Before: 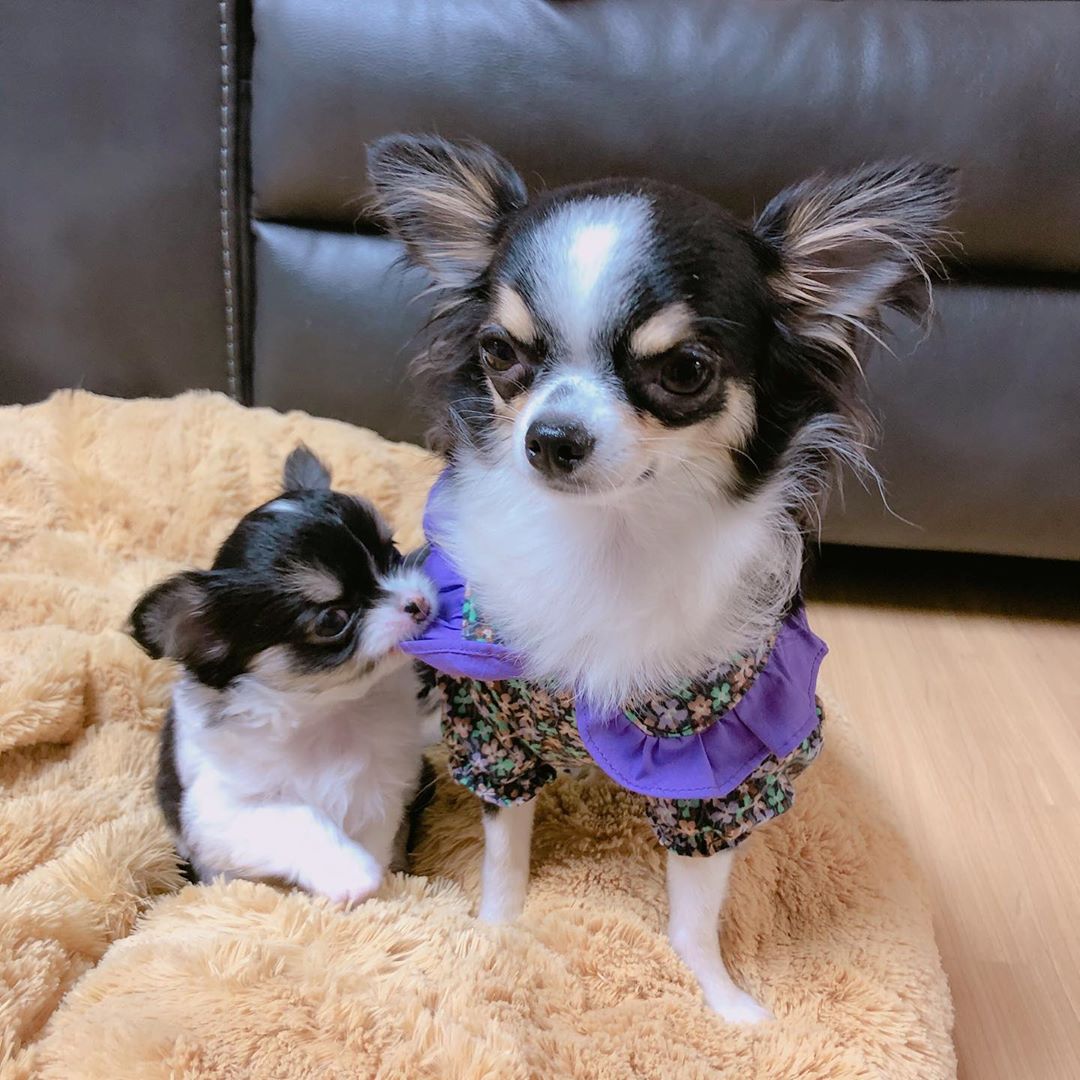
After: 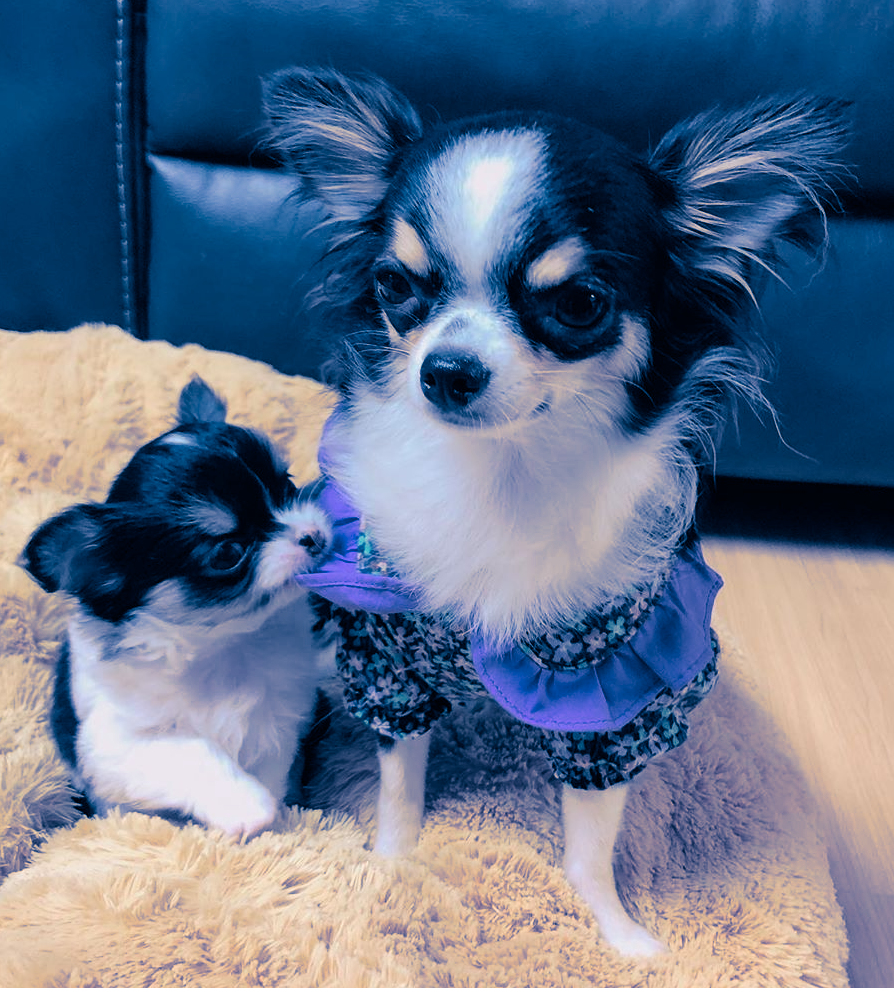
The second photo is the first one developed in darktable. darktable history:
split-toning: shadows › hue 226.8°, shadows › saturation 1, highlights › saturation 0, balance -61.41
crop: left 9.807%, top 6.259%, right 7.334%, bottom 2.177%
